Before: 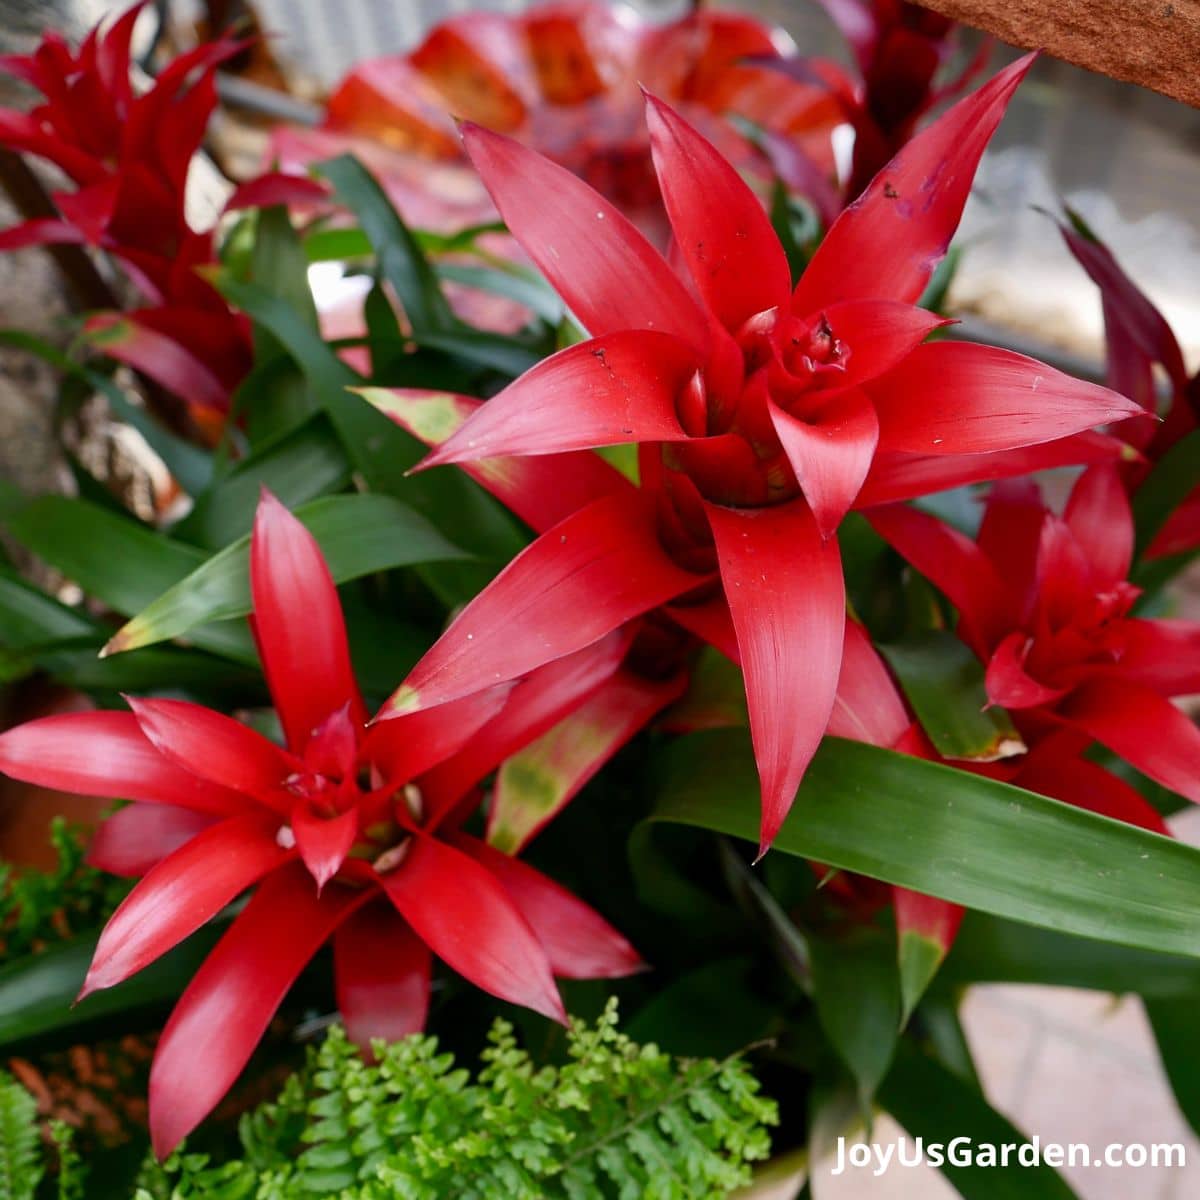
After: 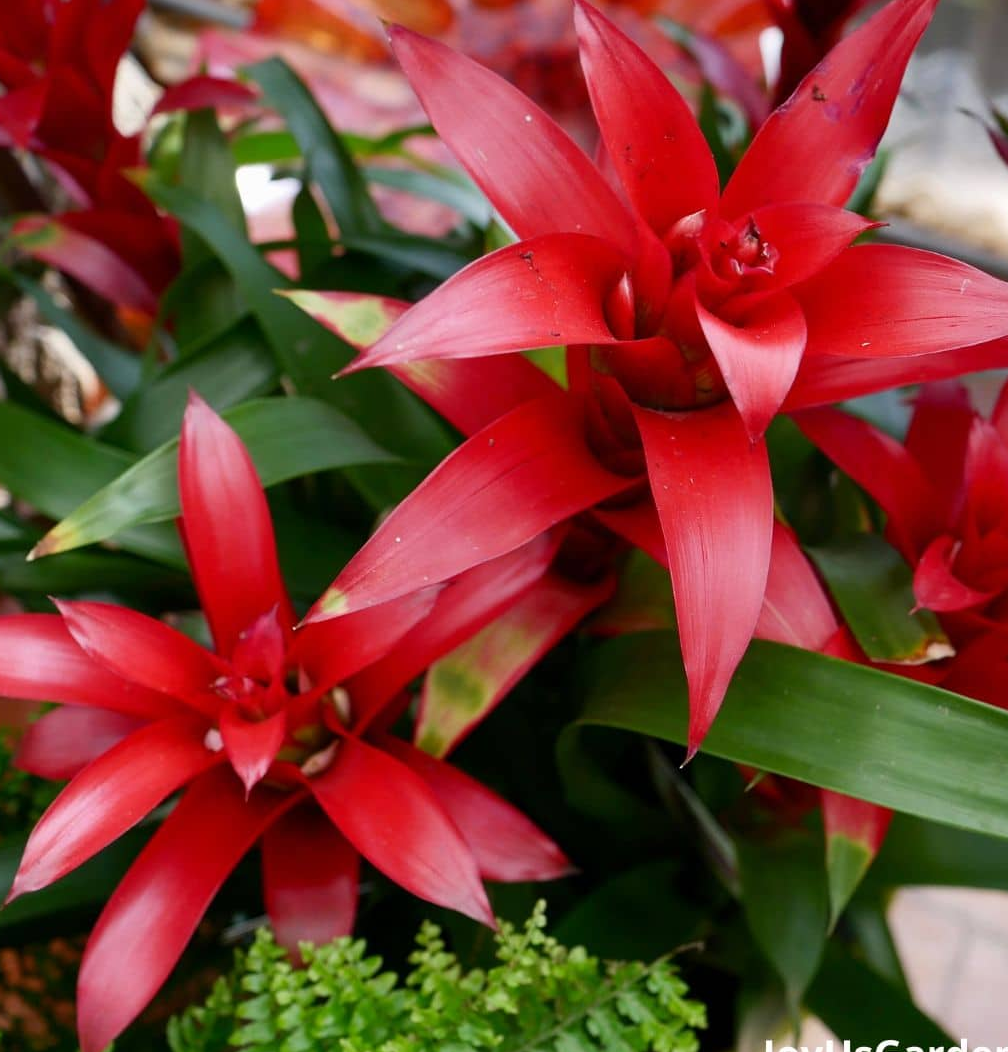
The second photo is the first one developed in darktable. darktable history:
crop: left 6.041%, top 8.113%, right 9.531%, bottom 4.122%
